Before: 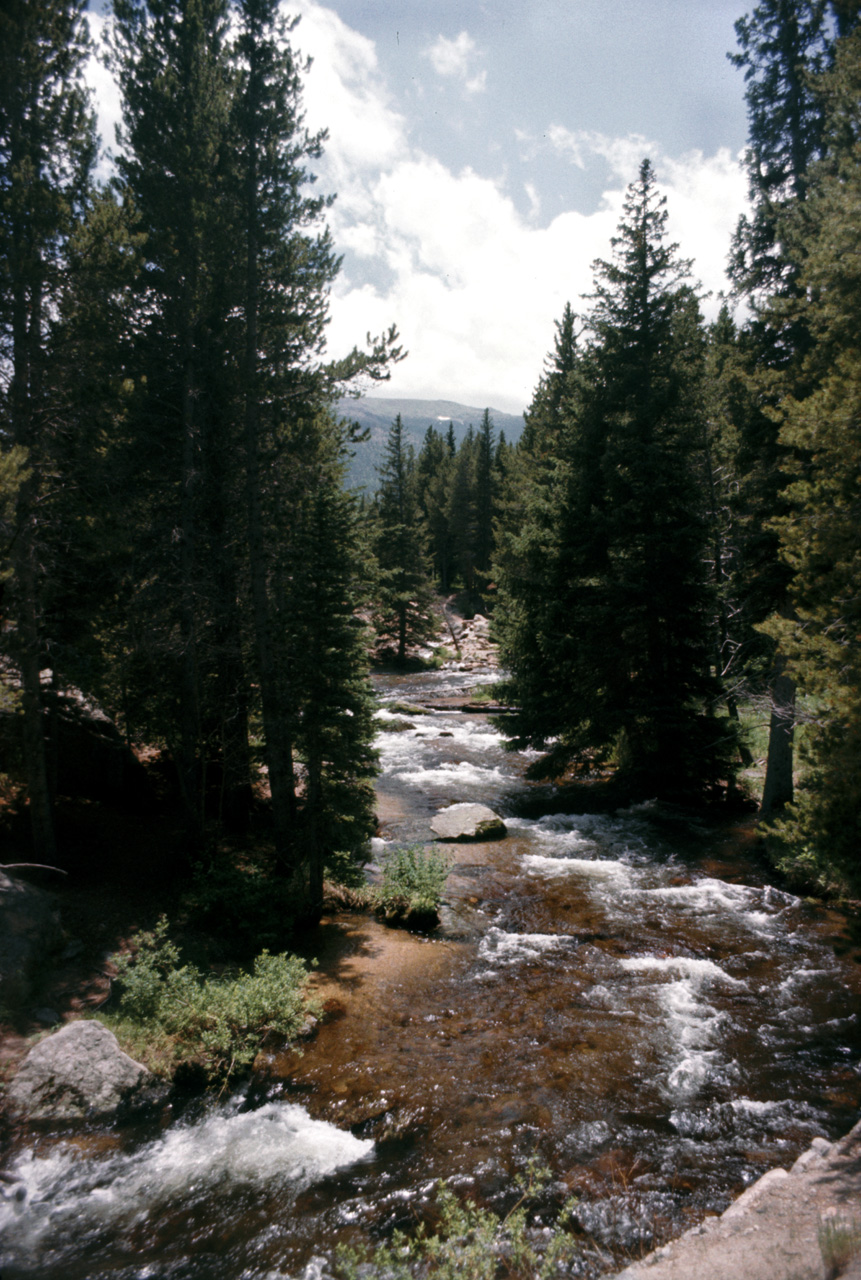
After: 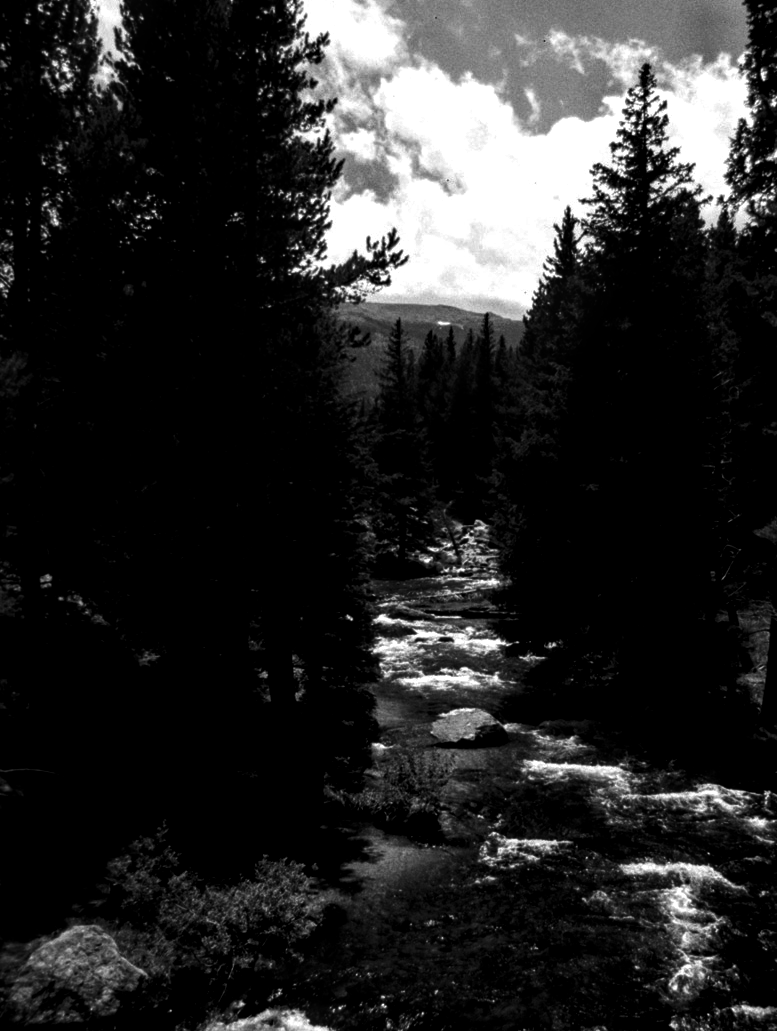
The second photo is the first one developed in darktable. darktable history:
crop: top 7.49%, right 9.717%, bottom 11.943%
contrast brightness saturation: contrast 0.02, brightness -1, saturation -1
white balance: red 0.967, blue 1.119, emerald 0.756
color balance rgb: perceptual saturation grading › global saturation 35%, perceptual saturation grading › highlights -25%, perceptual saturation grading › shadows 25%, global vibrance 10%
local contrast: highlights 60%, shadows 60%, detail 160%
